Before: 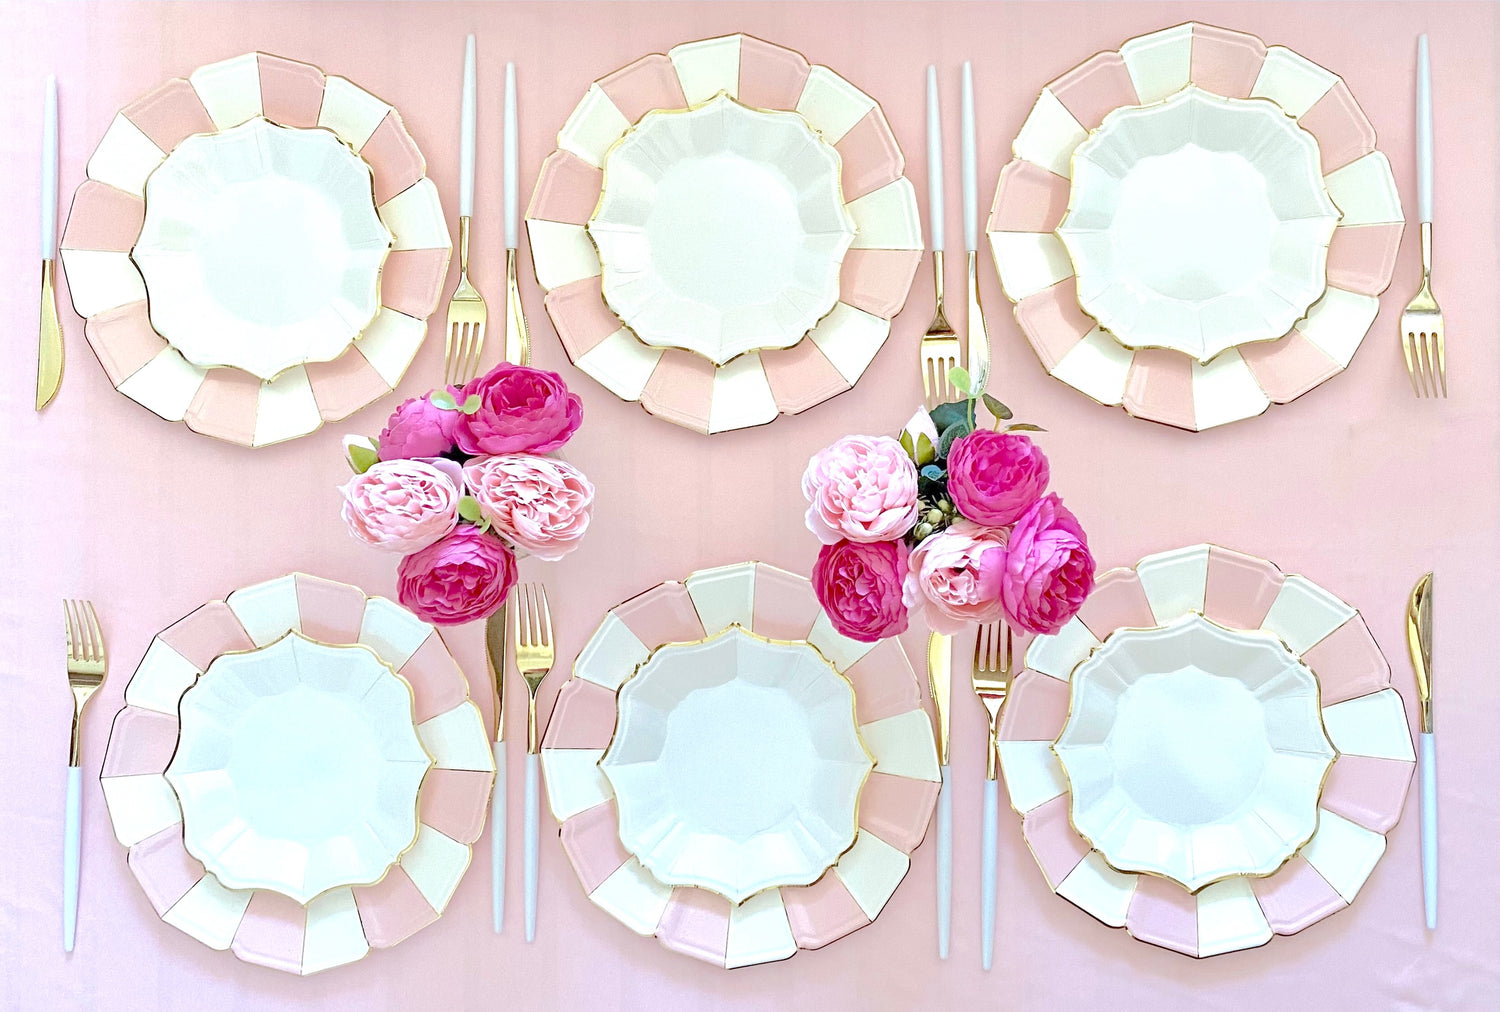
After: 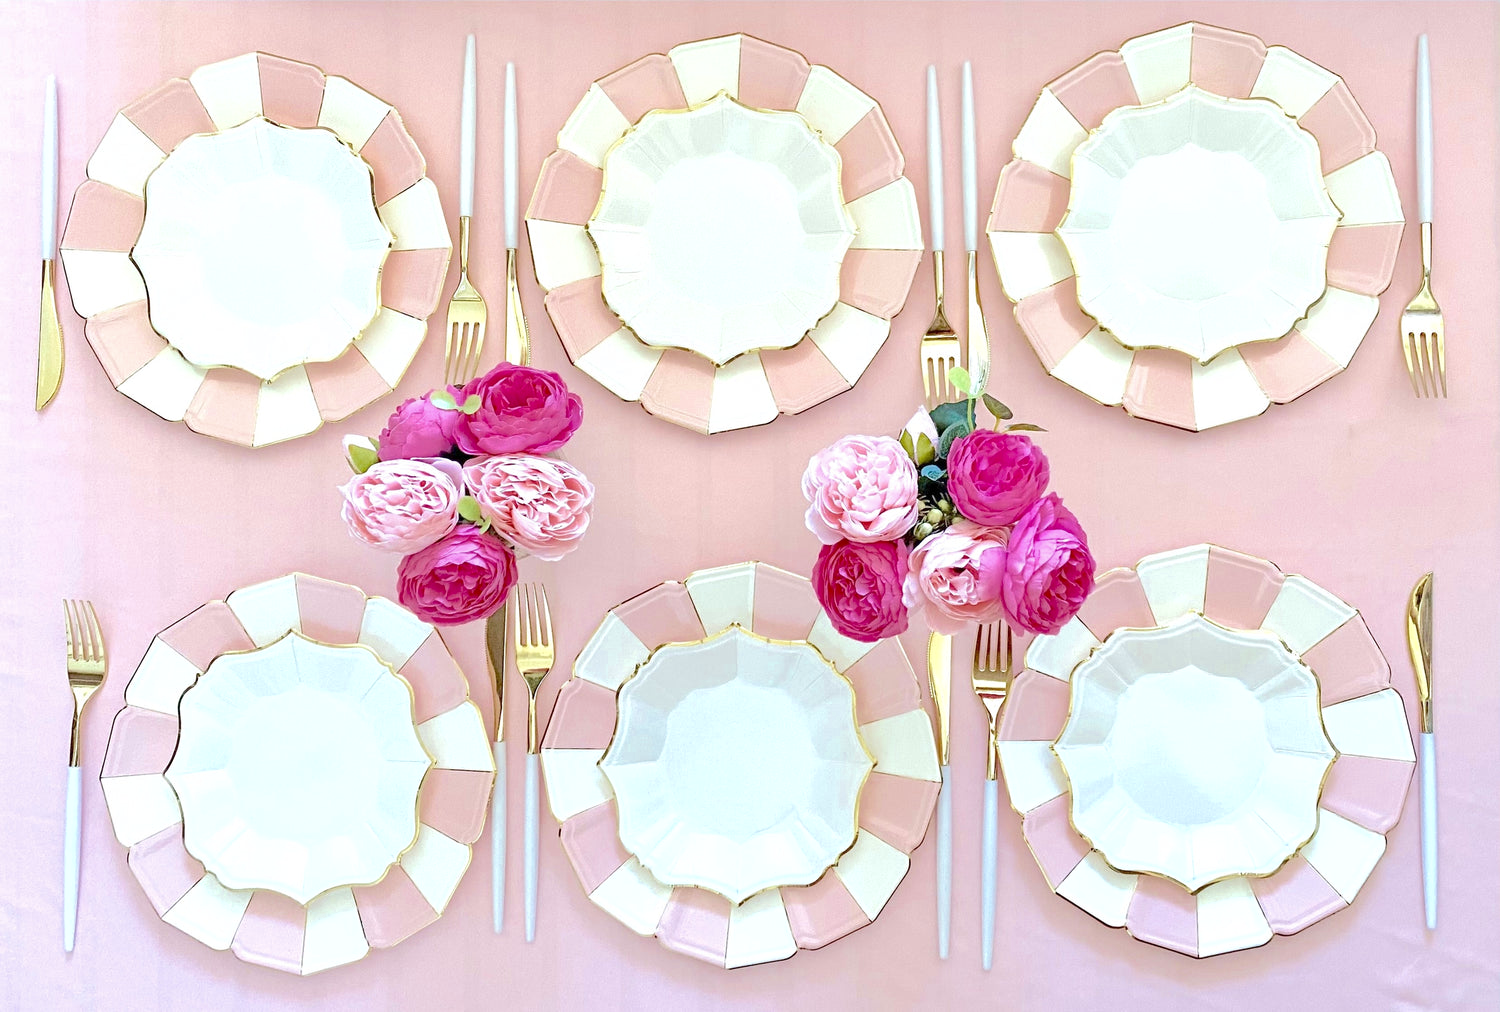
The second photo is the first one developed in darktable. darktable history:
color zones: curves: ch0 [(0.25, 0.5) (0.463, 0.627) (0.484, 0.637) (0.75, 0.5)]
velvia: strength 15%
